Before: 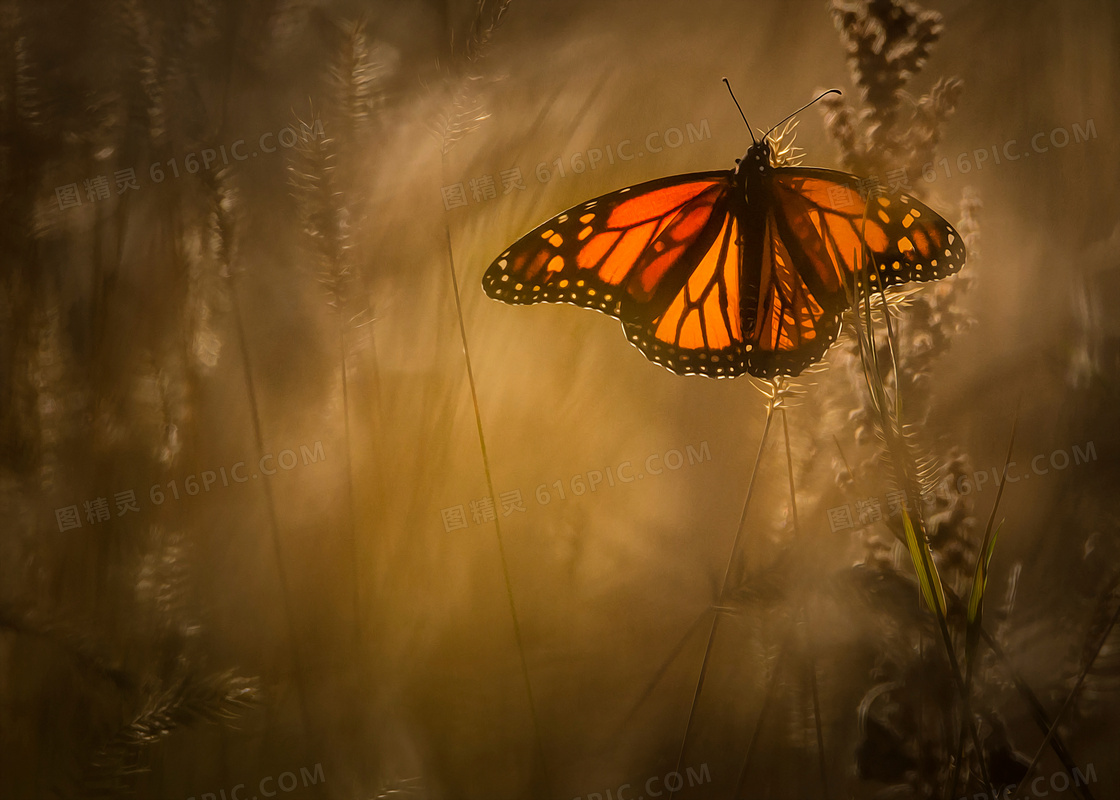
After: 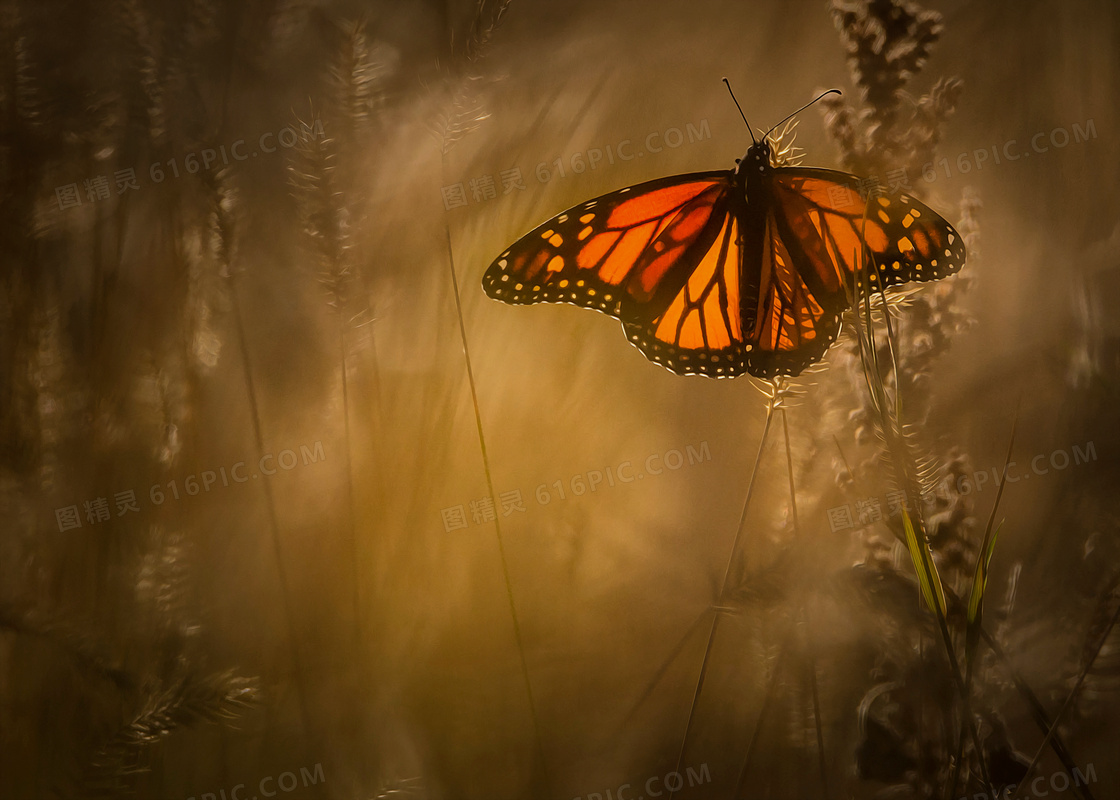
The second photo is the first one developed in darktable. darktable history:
graduated density: on, module defaults
exposure: exposure 0.2 EV, compensate highlight preservation false
